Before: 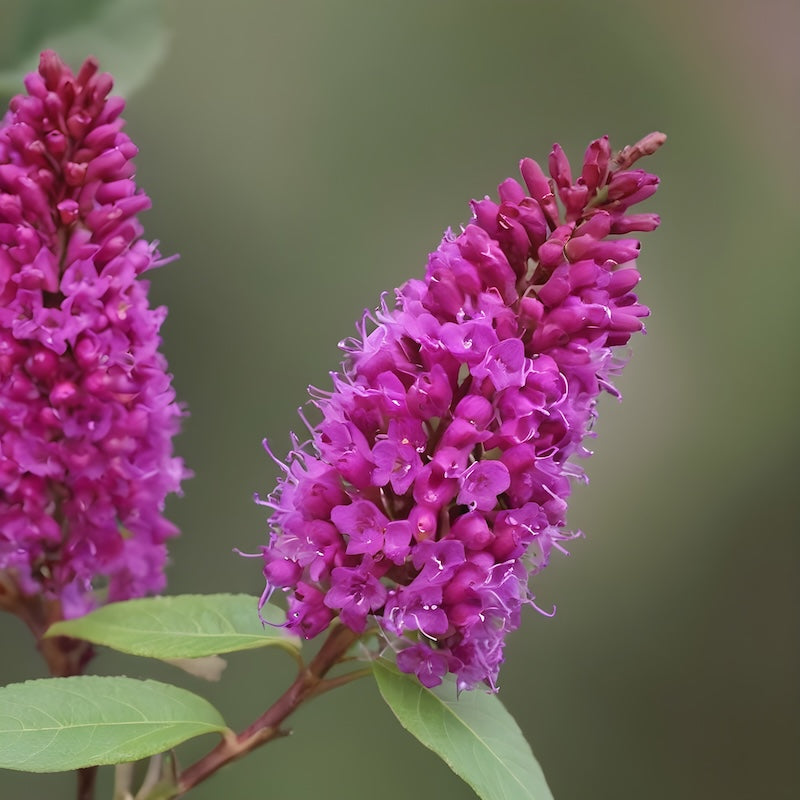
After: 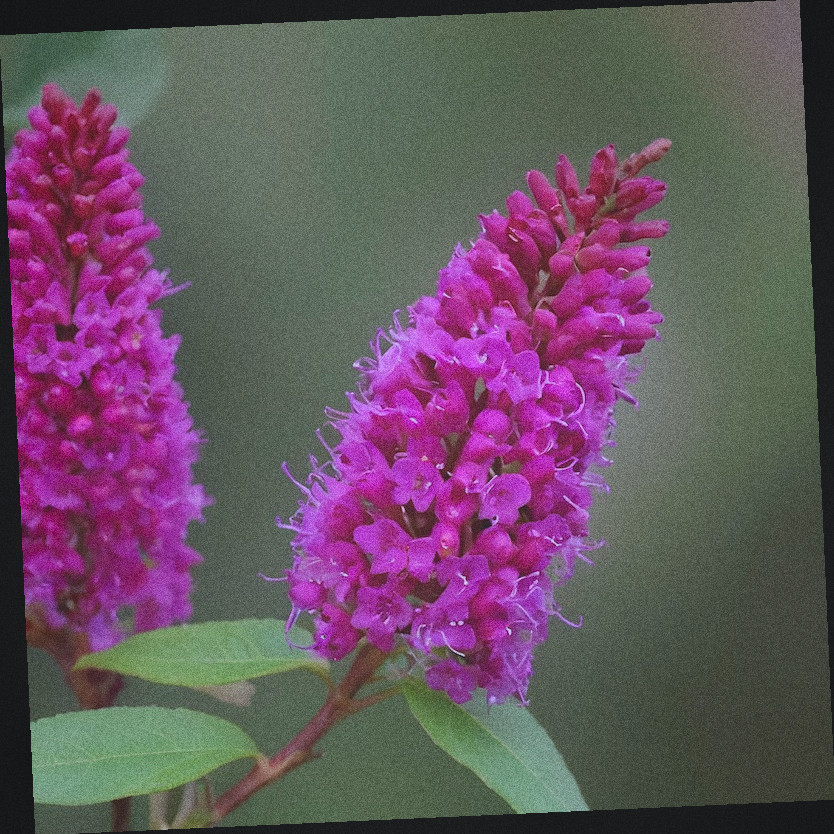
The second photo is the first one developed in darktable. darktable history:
local contrast: detail 70%
exposure: black level correction -0.005, exposure 0.054 EV, compensate highlight preservation false
grain: coarseness 0.09 ISO, strength 40%
color calibration: x 0.37, y 0.382, temperature 4313.32 K
rotate and perspective: rotation -2.56°, automatic cropping off
